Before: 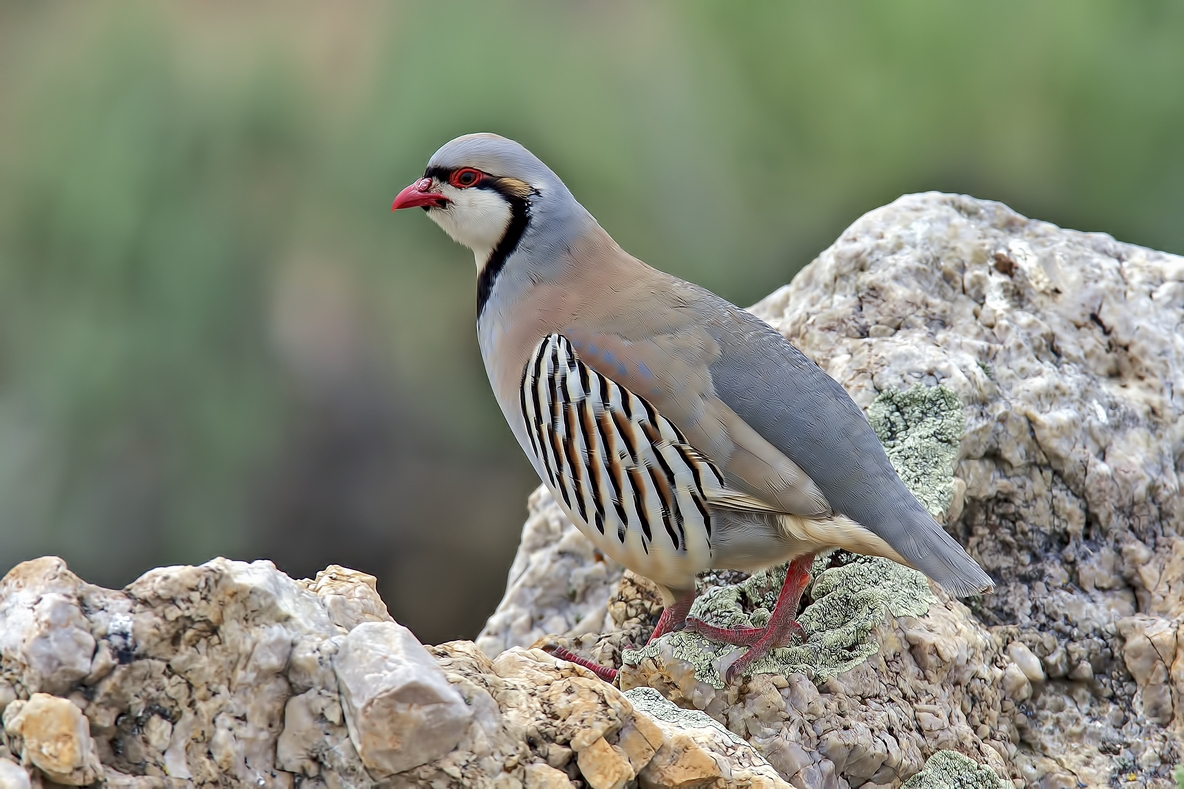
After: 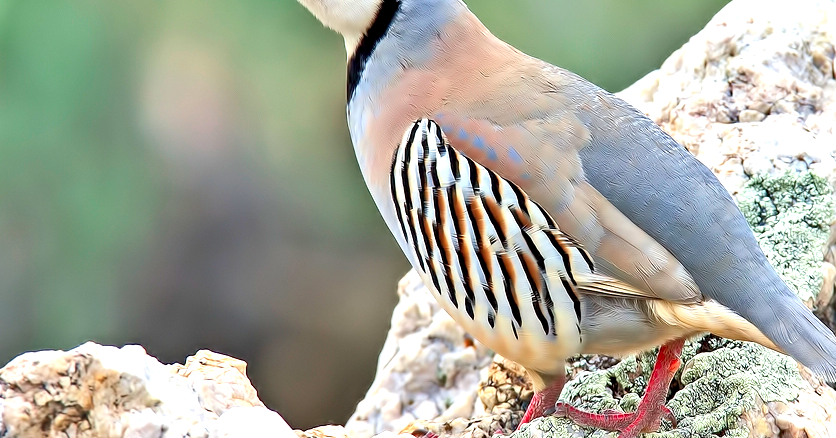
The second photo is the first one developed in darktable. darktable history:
crop: left 11.039%, top 27.312%, right 18.324%, bottom 17.169%
contrast brightness saturation: contrast 0.039, saturation 0.153
exposure: exposure 0.946 EV, compensate exposure bias true, compensate highlight preservation false
